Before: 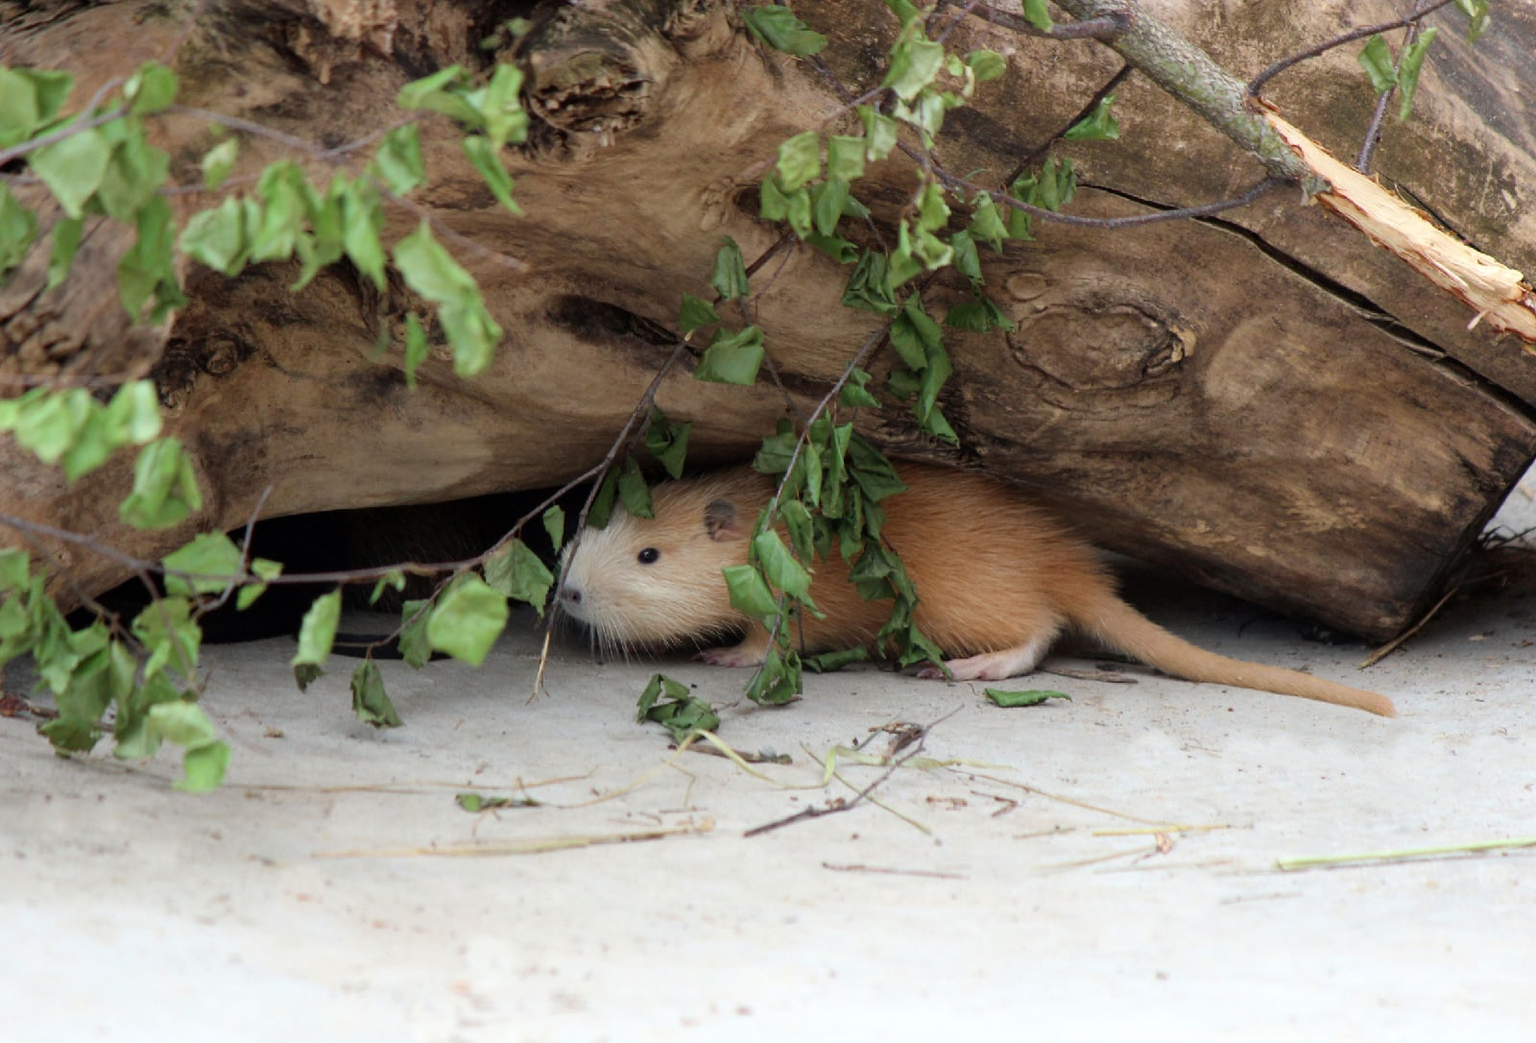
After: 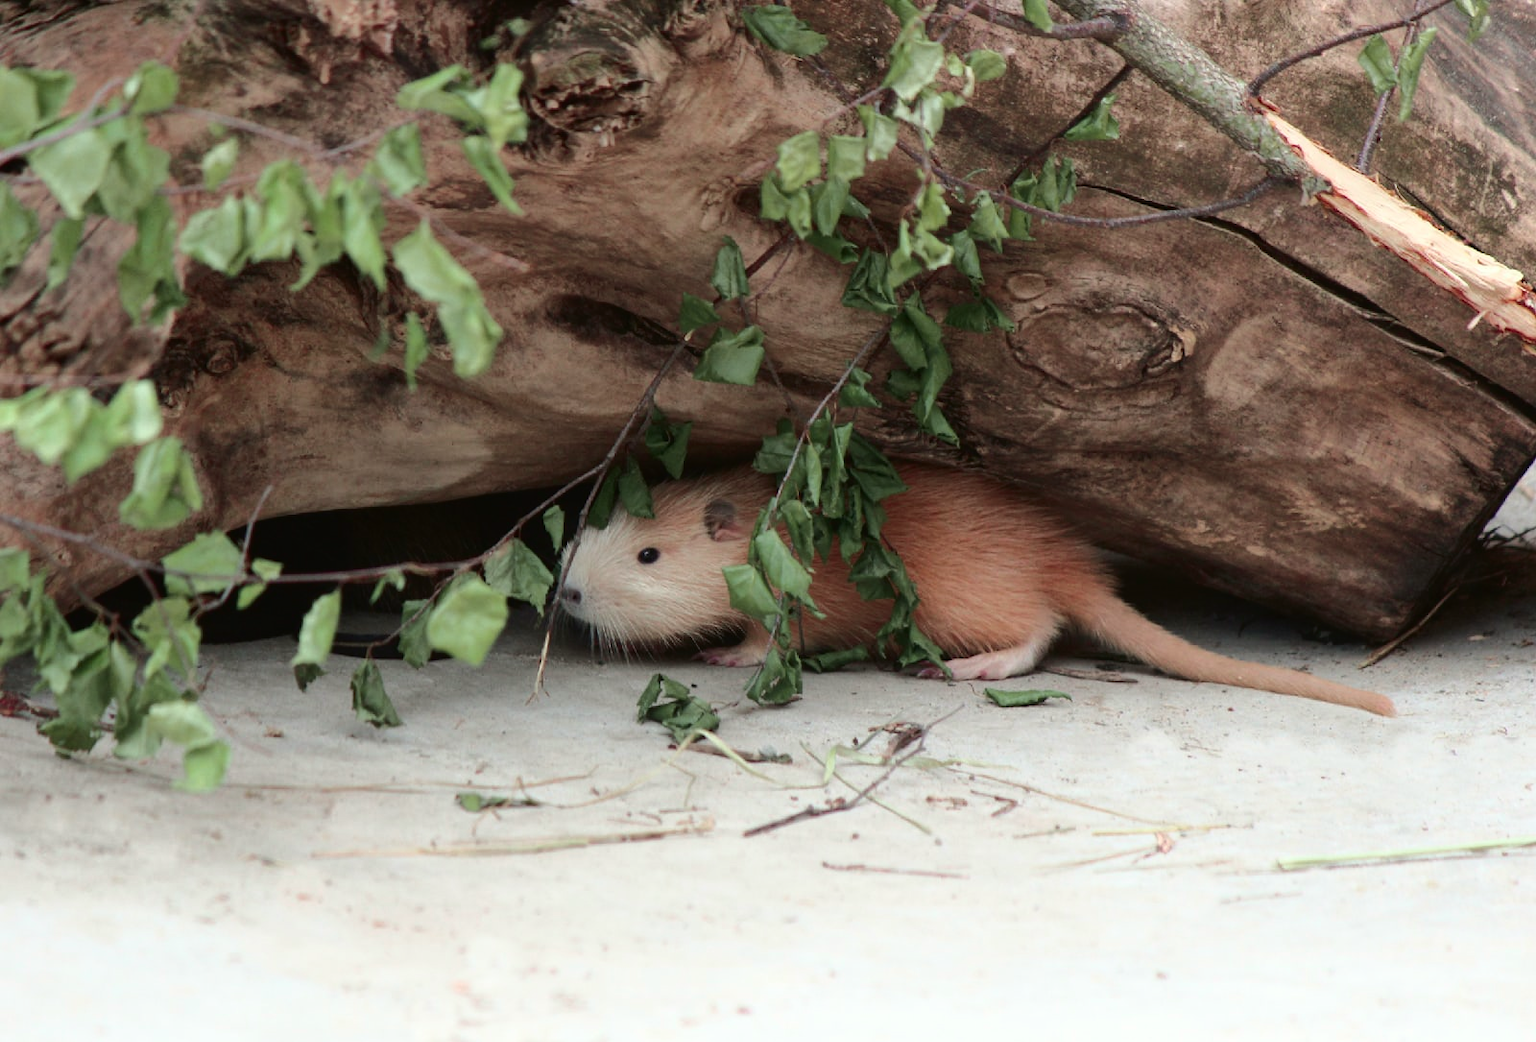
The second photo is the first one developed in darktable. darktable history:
tone curve: curves: ch0 [(0, 0.021) (0.059, 0.053) (0.212, 0.18) (0.337, 0.304) (0.495, 0.505) (0.725, 0.731) (0.89, 0.919) (1, 1)]; ch1 [(0, 0) (0.094, 0.081) (0.285, 0.299) (0.413, 0.43) (0.479, 0.475) (0.54, 0.55) (0.615, 0.65) (0.683, 0.688) (1, 1)]; ch2 [(0, 0) (0.257, 0.217) (0.434, 0.434) (0.498, 0.507) (0.599, 0.578) (1, 1)], color space Lab, independent channels, preserve colors none
